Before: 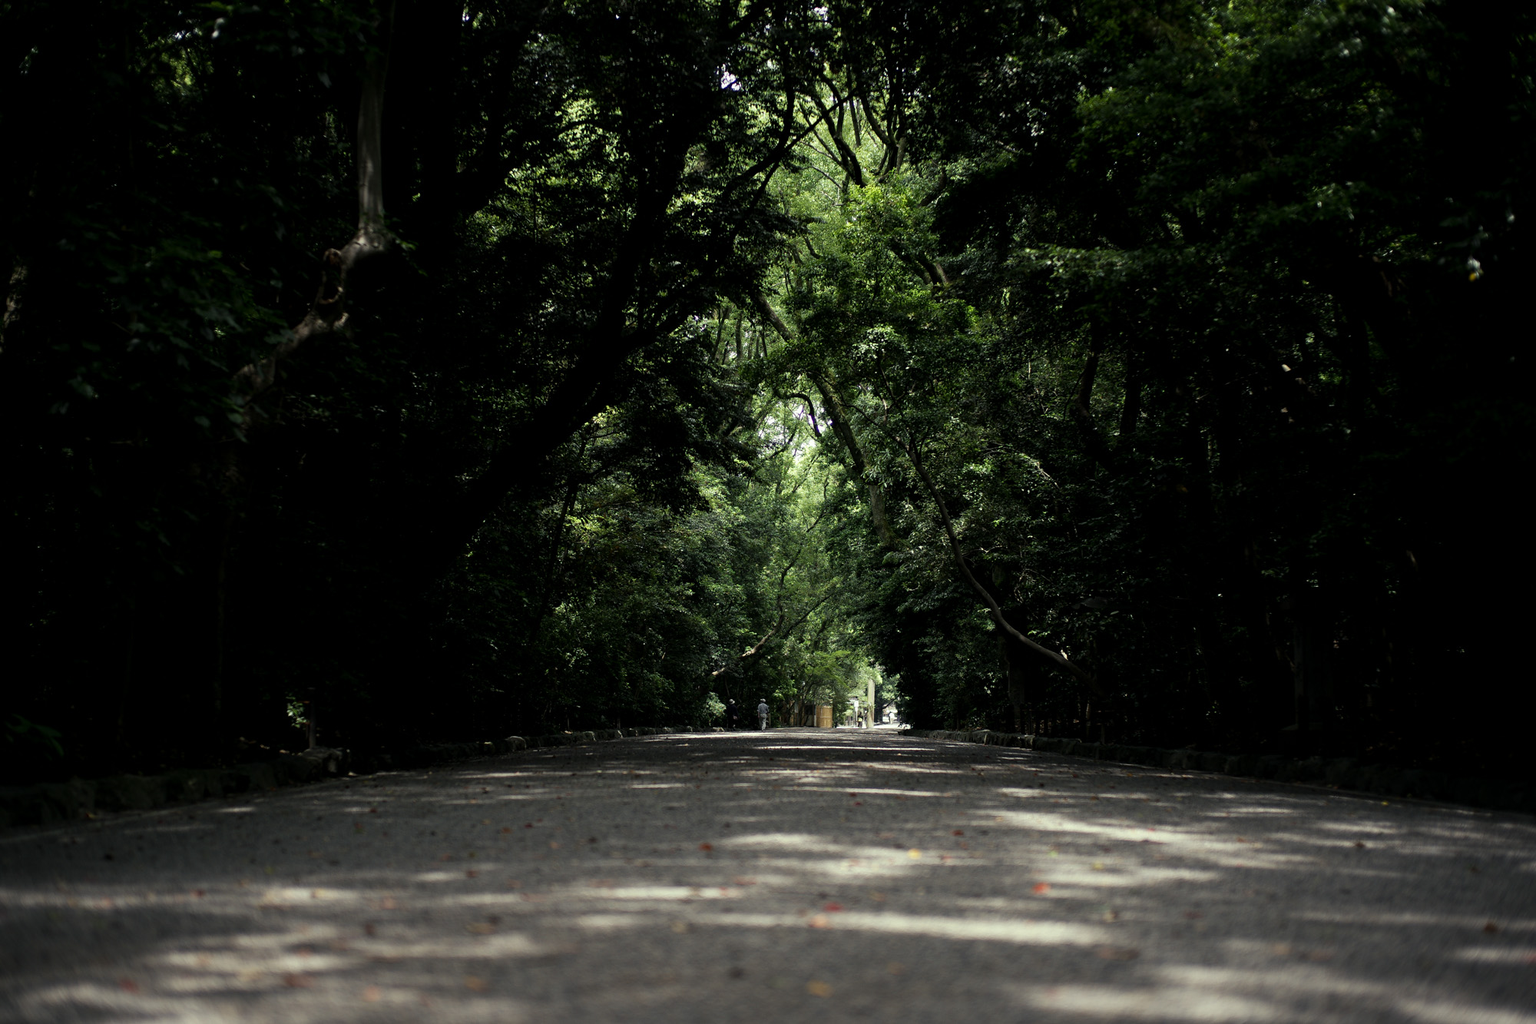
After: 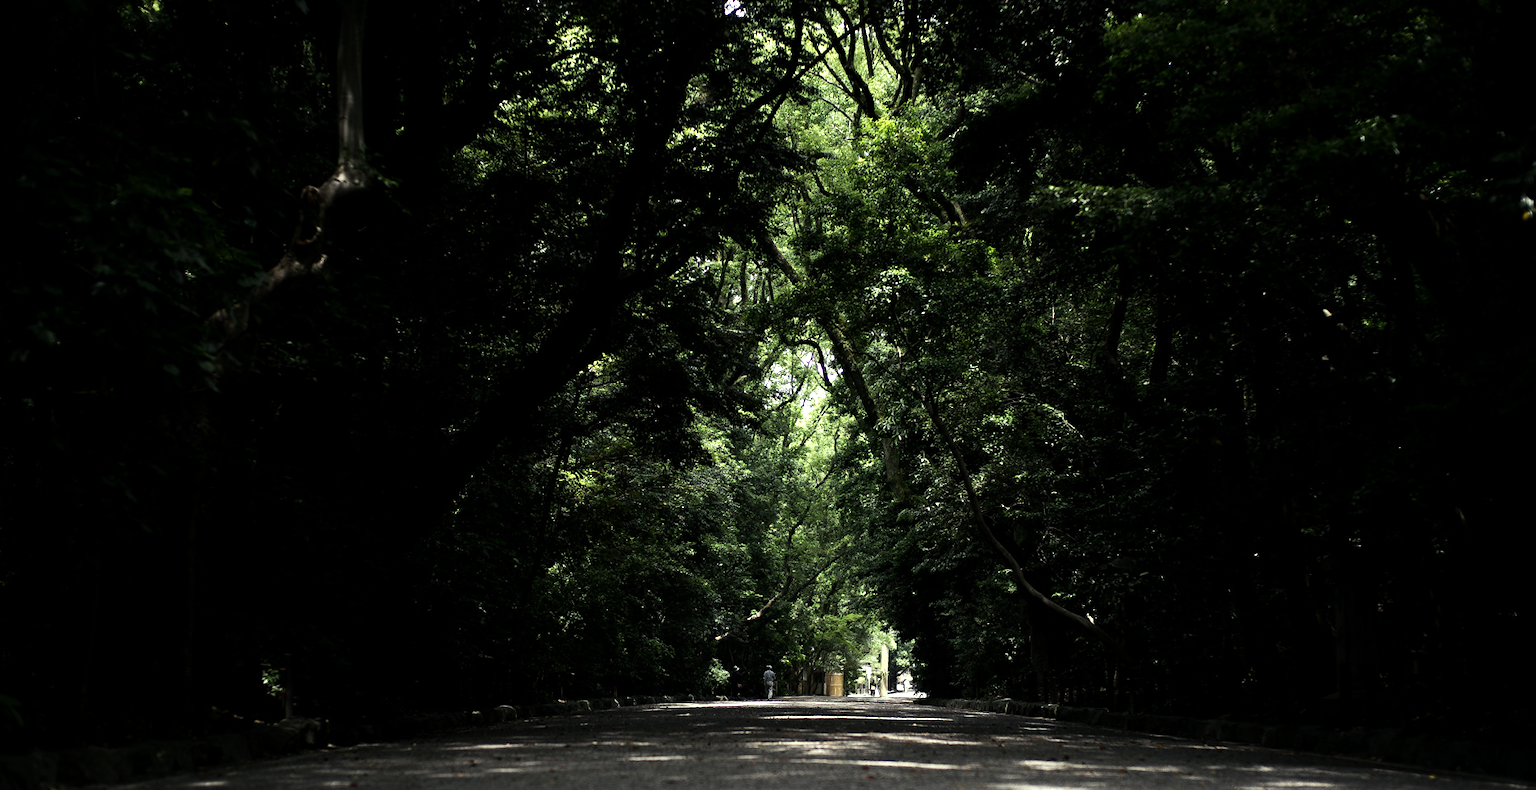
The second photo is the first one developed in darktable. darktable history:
crop: left 2.737%, top 7.287%, right 3.421%, bottom 20.179%
tone equalizer: -8 EV -0.75 EV, -7 EV -0.7 EV, -6 EV -0.6 EV, -5 EV -0.4 EV, -3 EV 0.4 EV, -2 EV 0.6 EV, -1 EV 0.7 EV, +0 EV 0.75 EV, edges refinement/feathering 500, mask exposure compensation -1.57 EV, preserve details no
